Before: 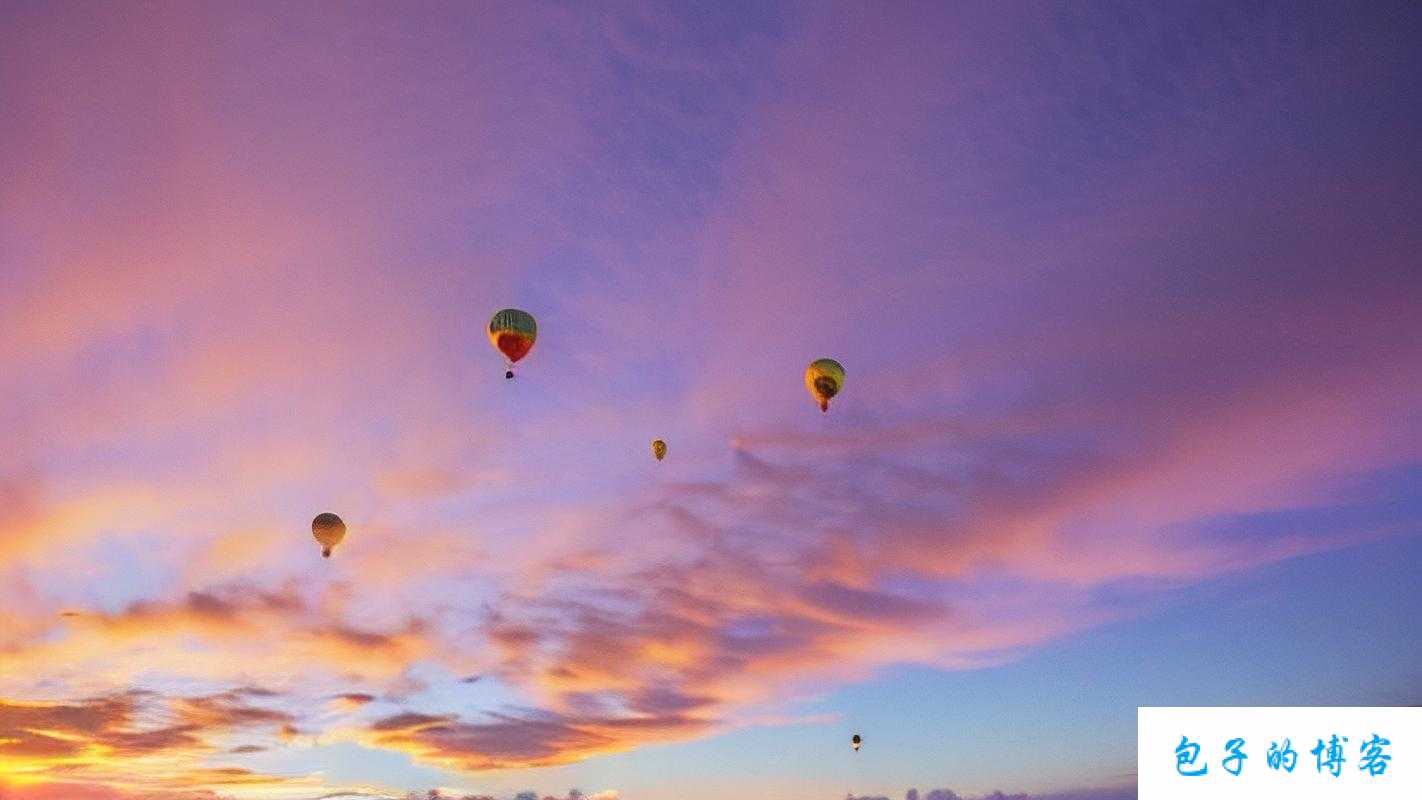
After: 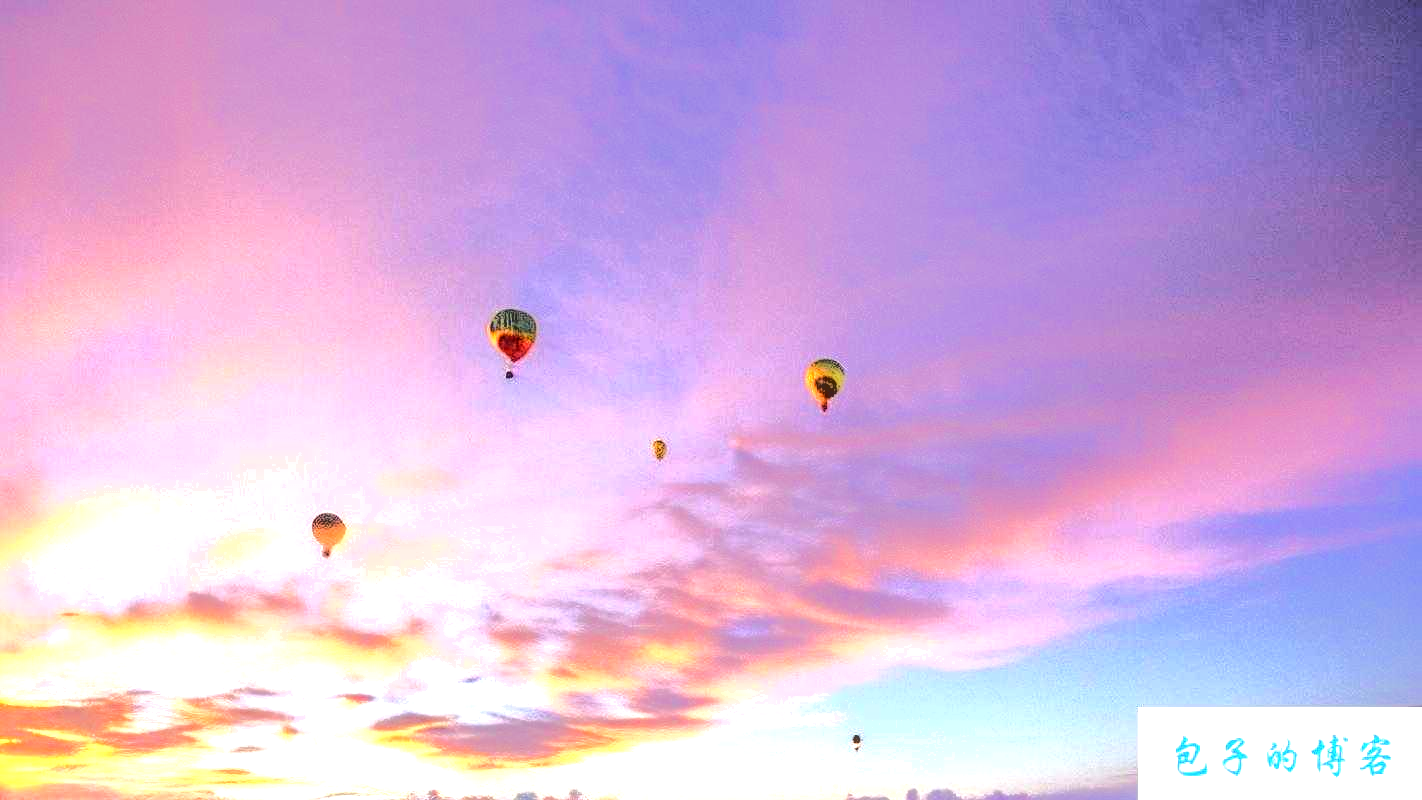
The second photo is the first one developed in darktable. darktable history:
base curve: curves: ch0 [(0.065, 0.026) (0.236, 0.358) (0.53, 0.546) (0.777, 0.841) (0.924, 0.992)], preserve colors average RGB
white balance: emerald 1
exposure: black level correction 0, exposure 1 EV, compensate exposure bias true, compensate highlight preservation false
local contrast: on, module defaults
